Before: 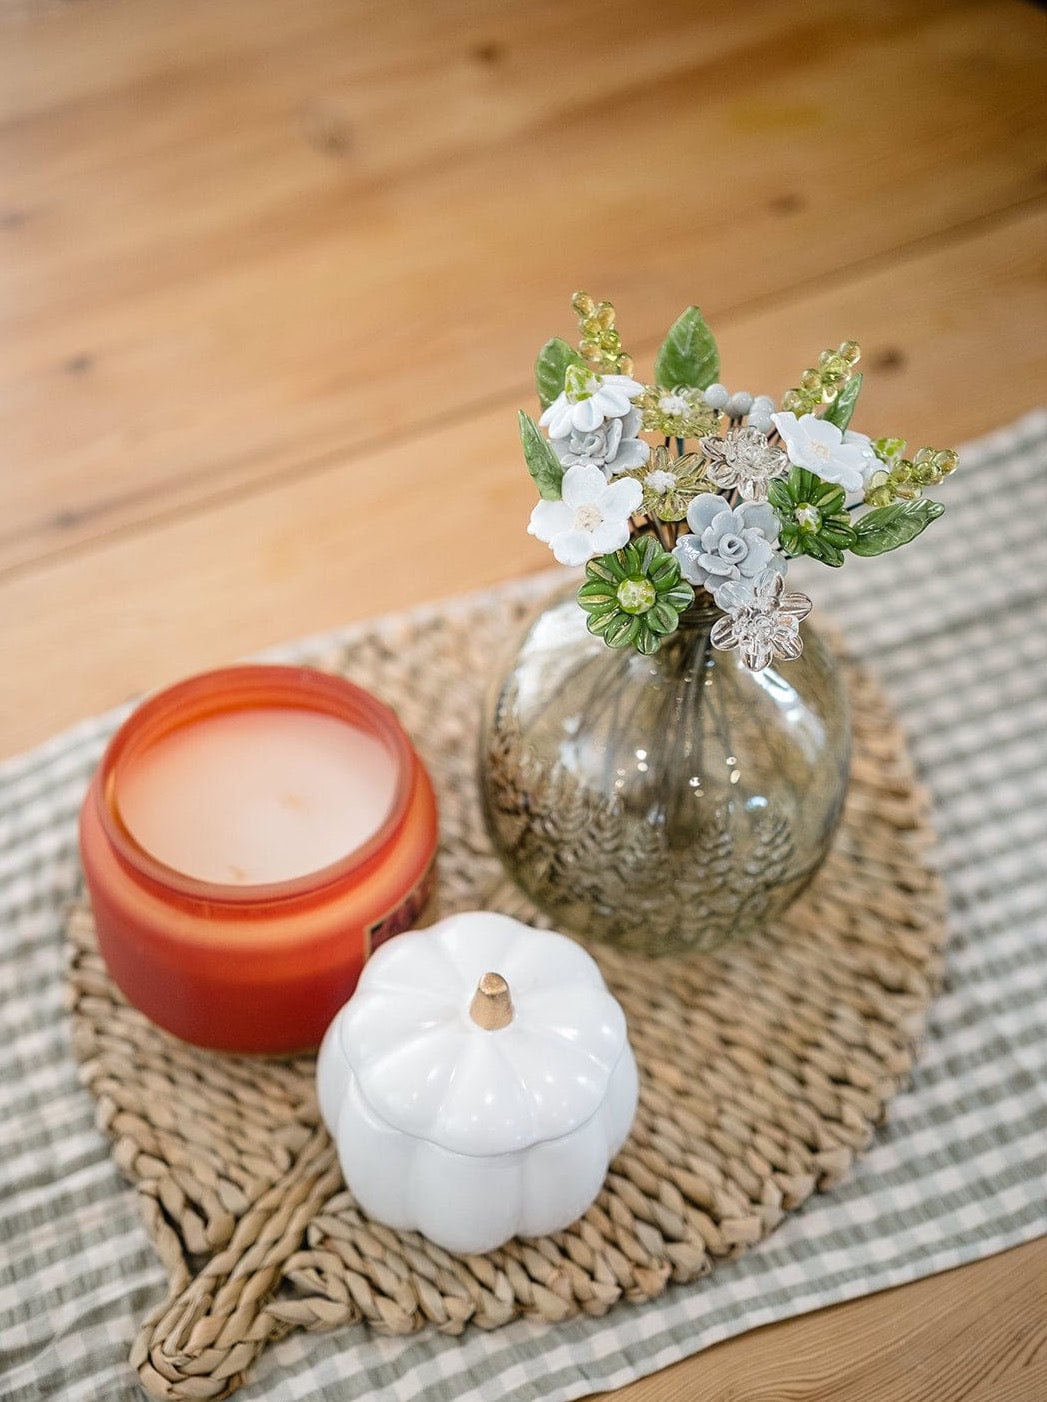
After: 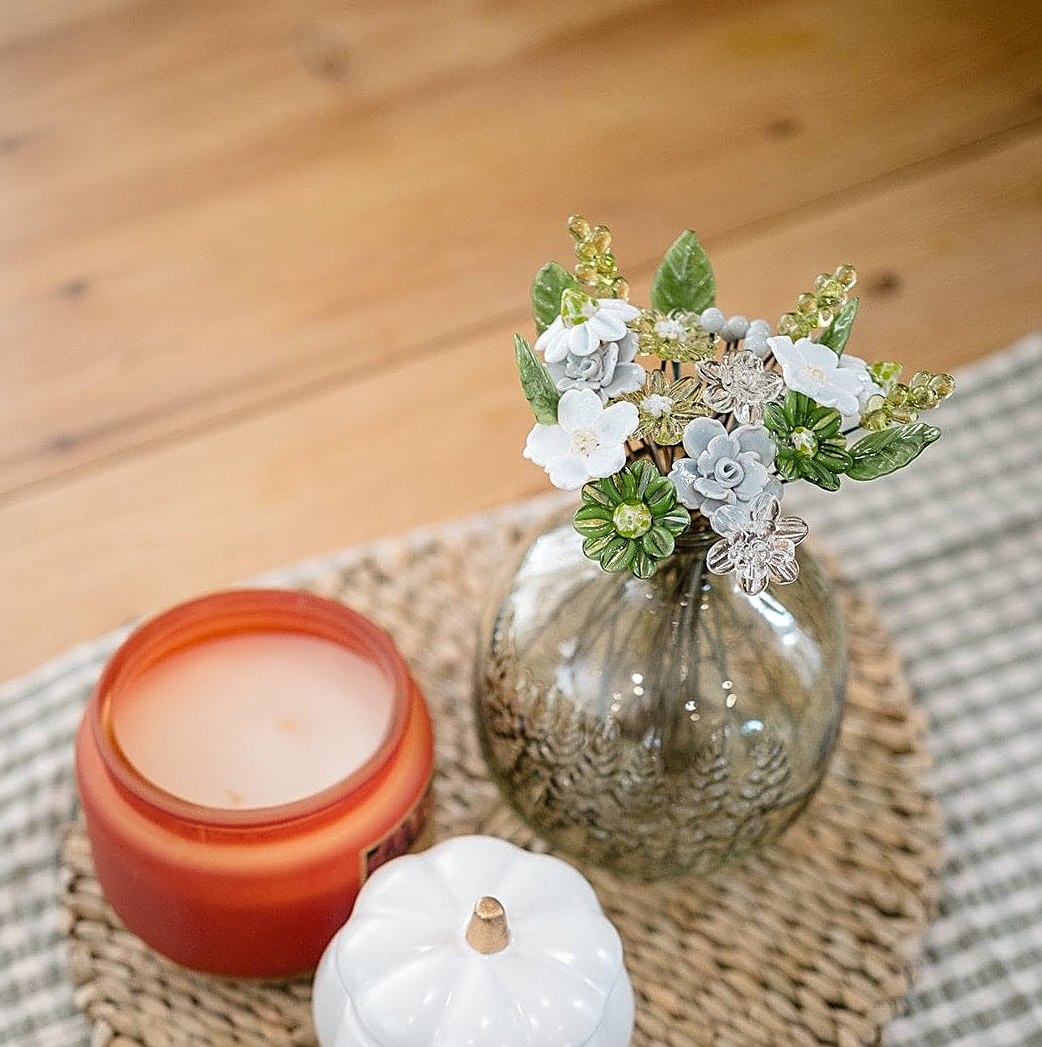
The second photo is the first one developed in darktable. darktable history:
sharpen: on, module defaults
crop: left 0.387%, top 5.469%, bottom 19.809%
